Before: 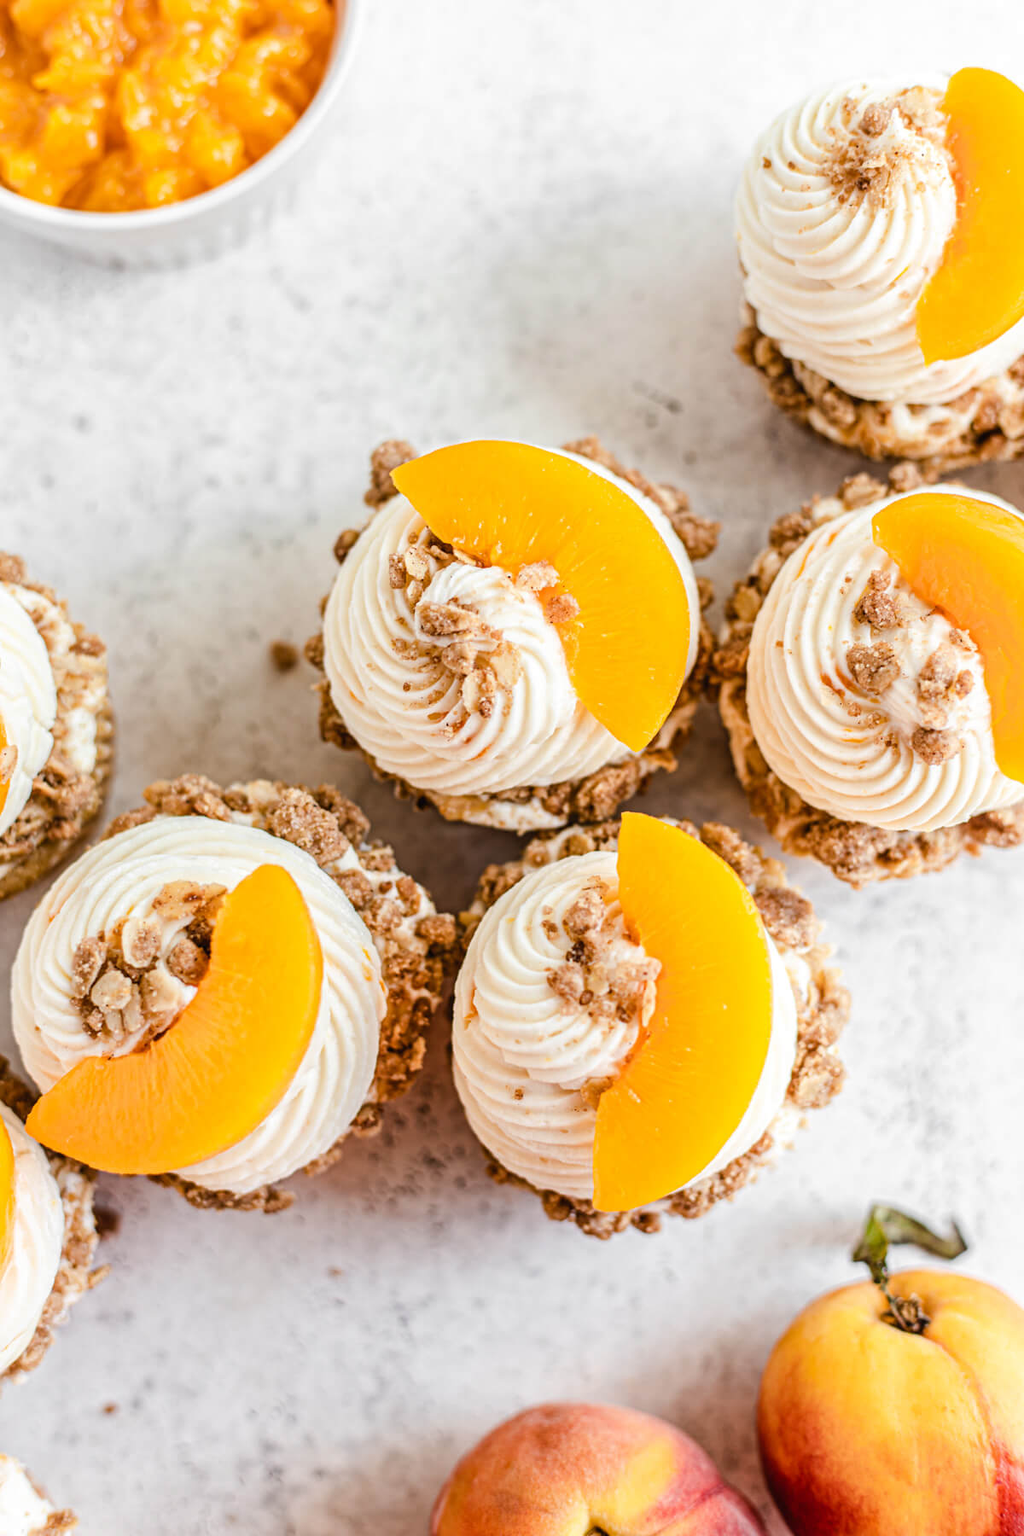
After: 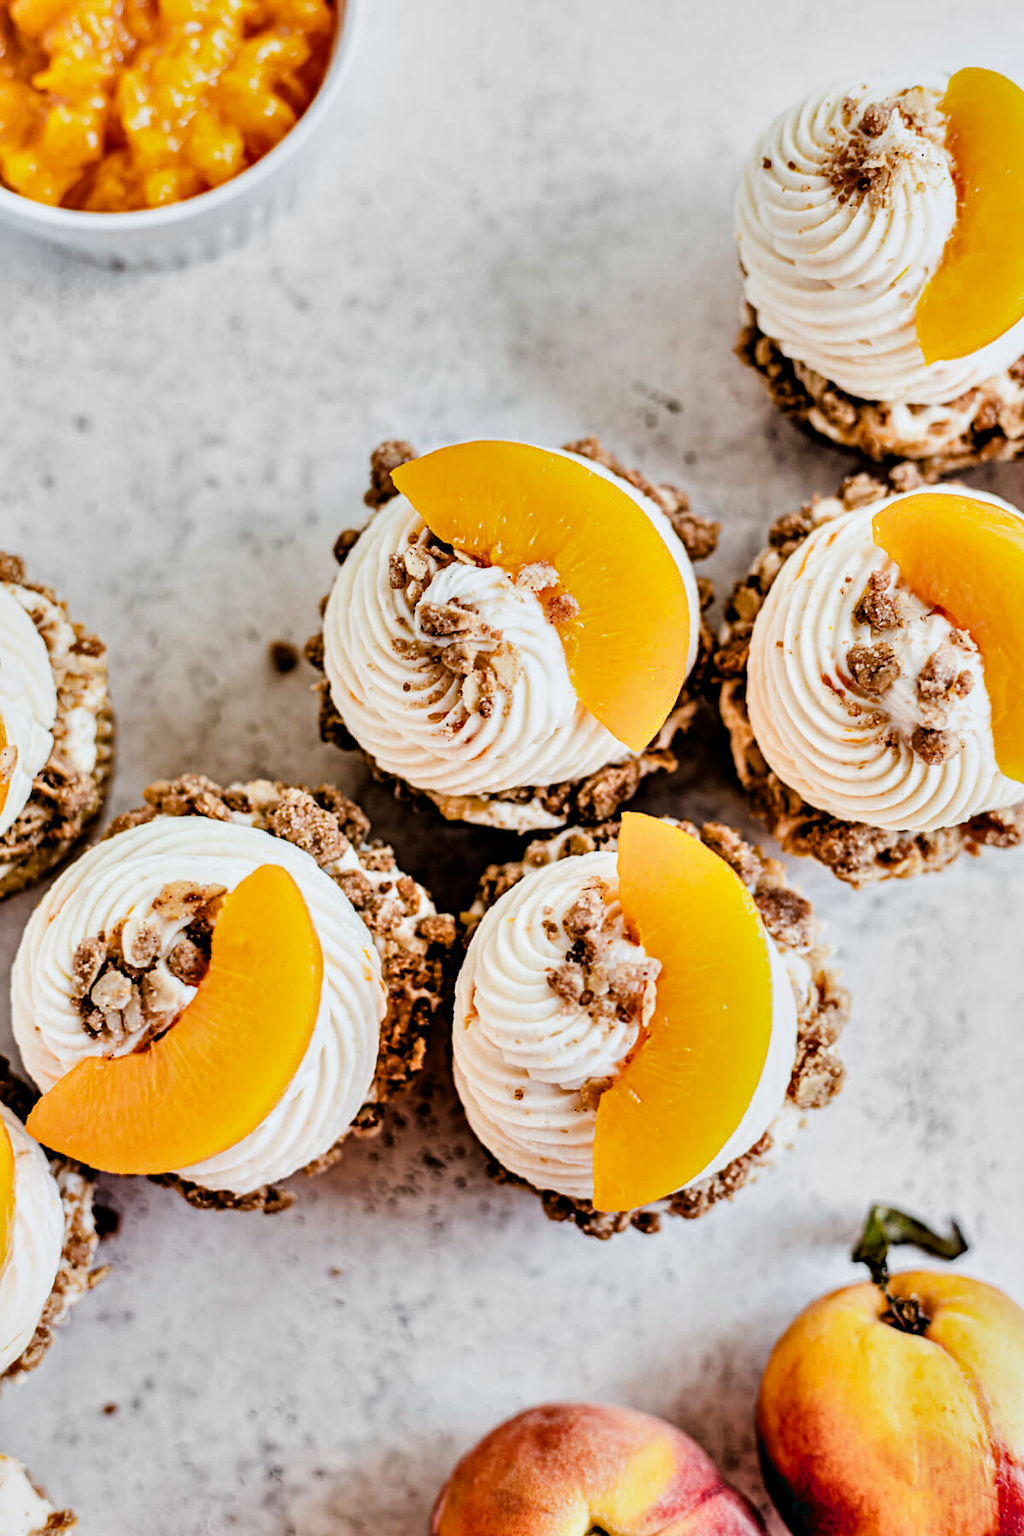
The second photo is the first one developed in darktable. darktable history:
shadows and highlights: soften with gaussian
filmic rgb: black relative exposure -5 EV, white relative exposure 3.5 EV, hardness 3.19, contrast 1.2, highlights saturation mix -50%
contrast equalizer: octaves 7, y [[0.6 ×6], [0.55 ×6], [0 ×6], [0 ×6], [0 ×6]]
